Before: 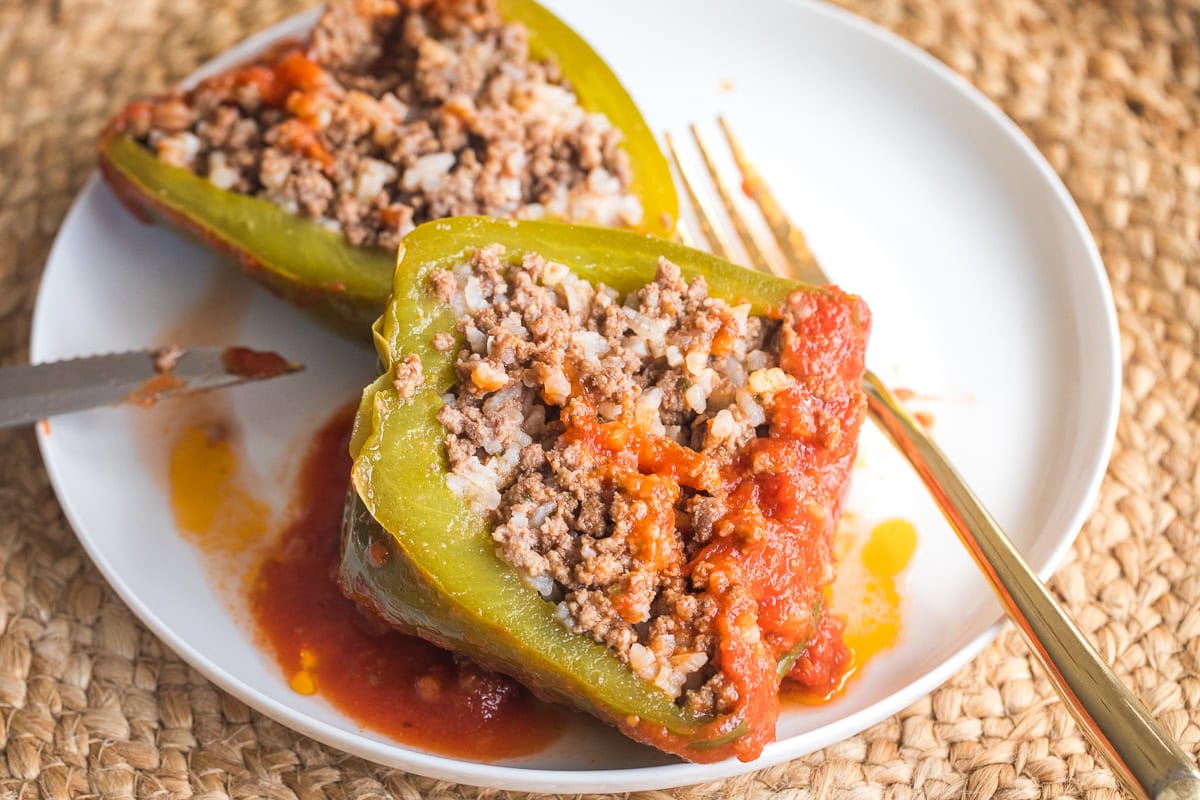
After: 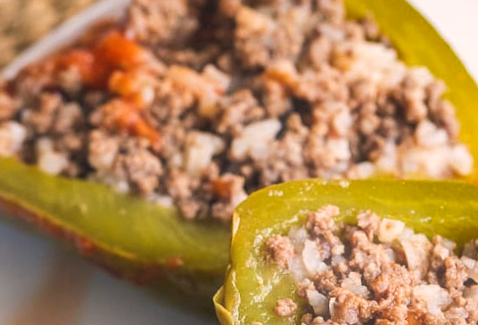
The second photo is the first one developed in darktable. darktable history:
crop and rotate: left 10.817%, top 0.062%, right 47.194%, bottom 53.626%
color correction: highlights a* 5.38, highlights b* 5.3, shadows a* -4.26, shadows b* -5.11
rotate and perspective: rotation -5°, crop left 0.05, crop right 0.952, crop top 0.11, crop bottom 0.89
shadows and highlights: shadows color adjustment 97.66%, soften with gaussian
haze removal: strength -0.1, adaptive false
